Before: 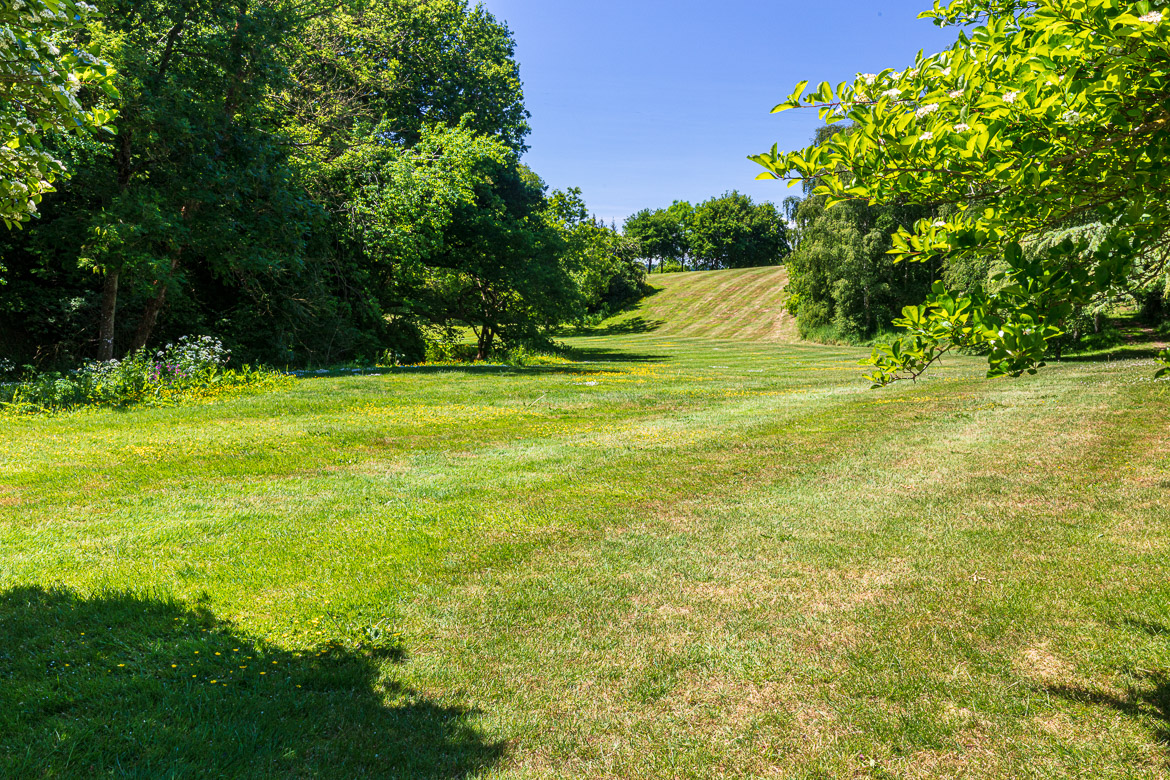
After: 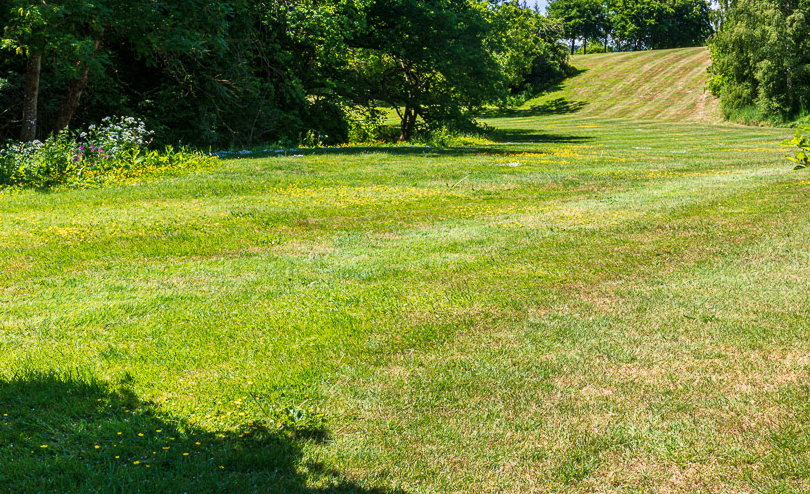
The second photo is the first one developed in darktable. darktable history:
crop: left 6.61%, top 28.087%, right 24.083%, bottom 8.47%
